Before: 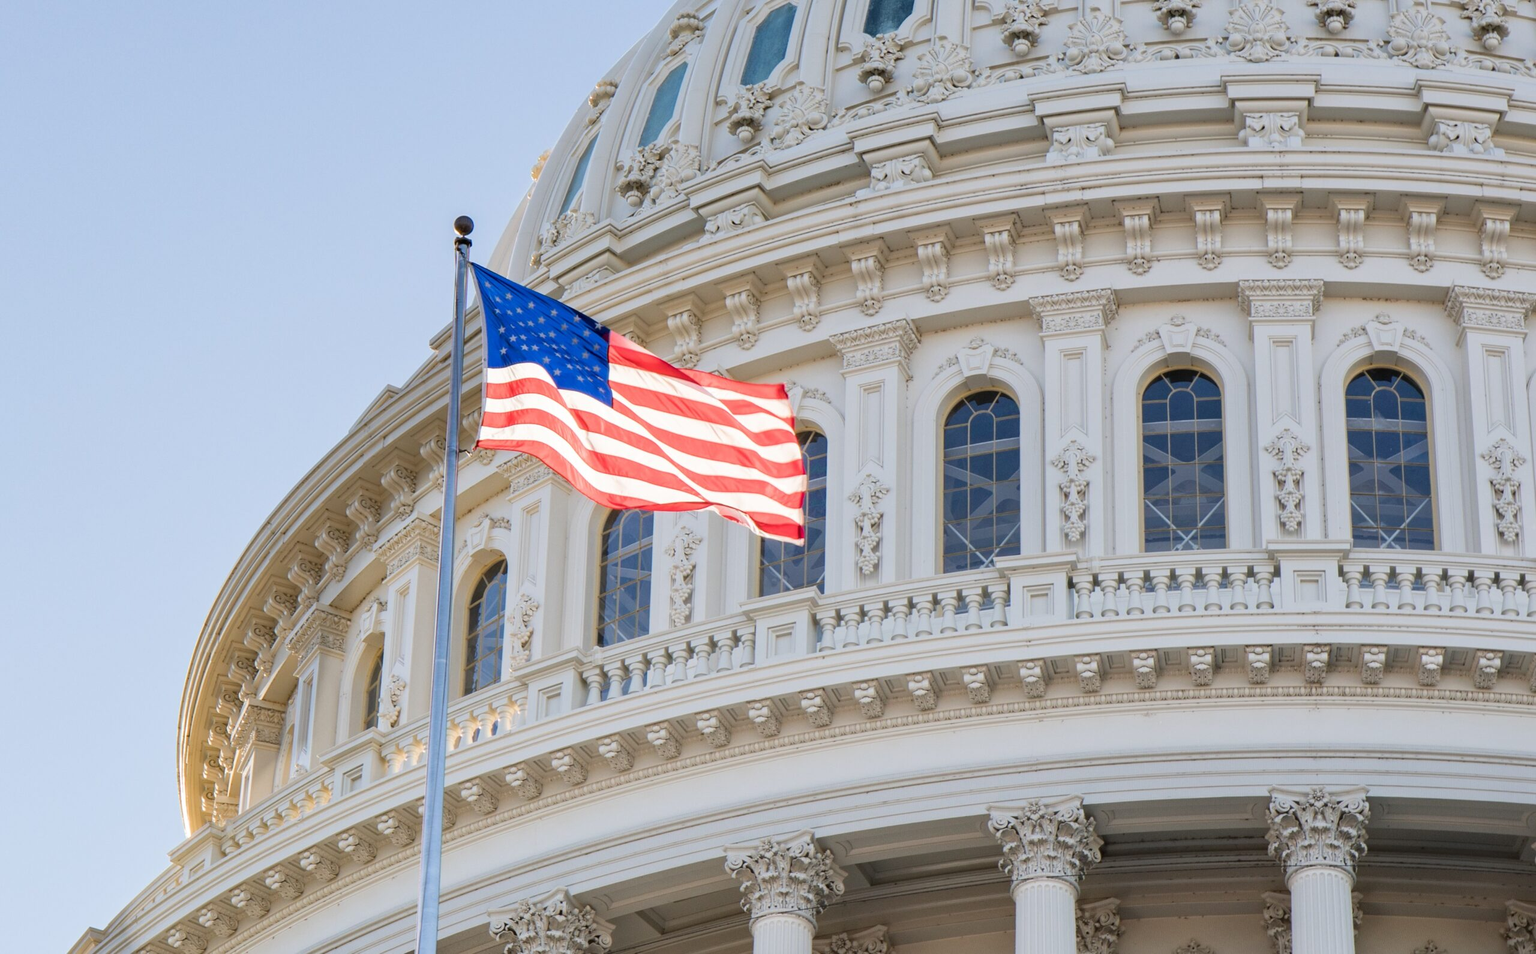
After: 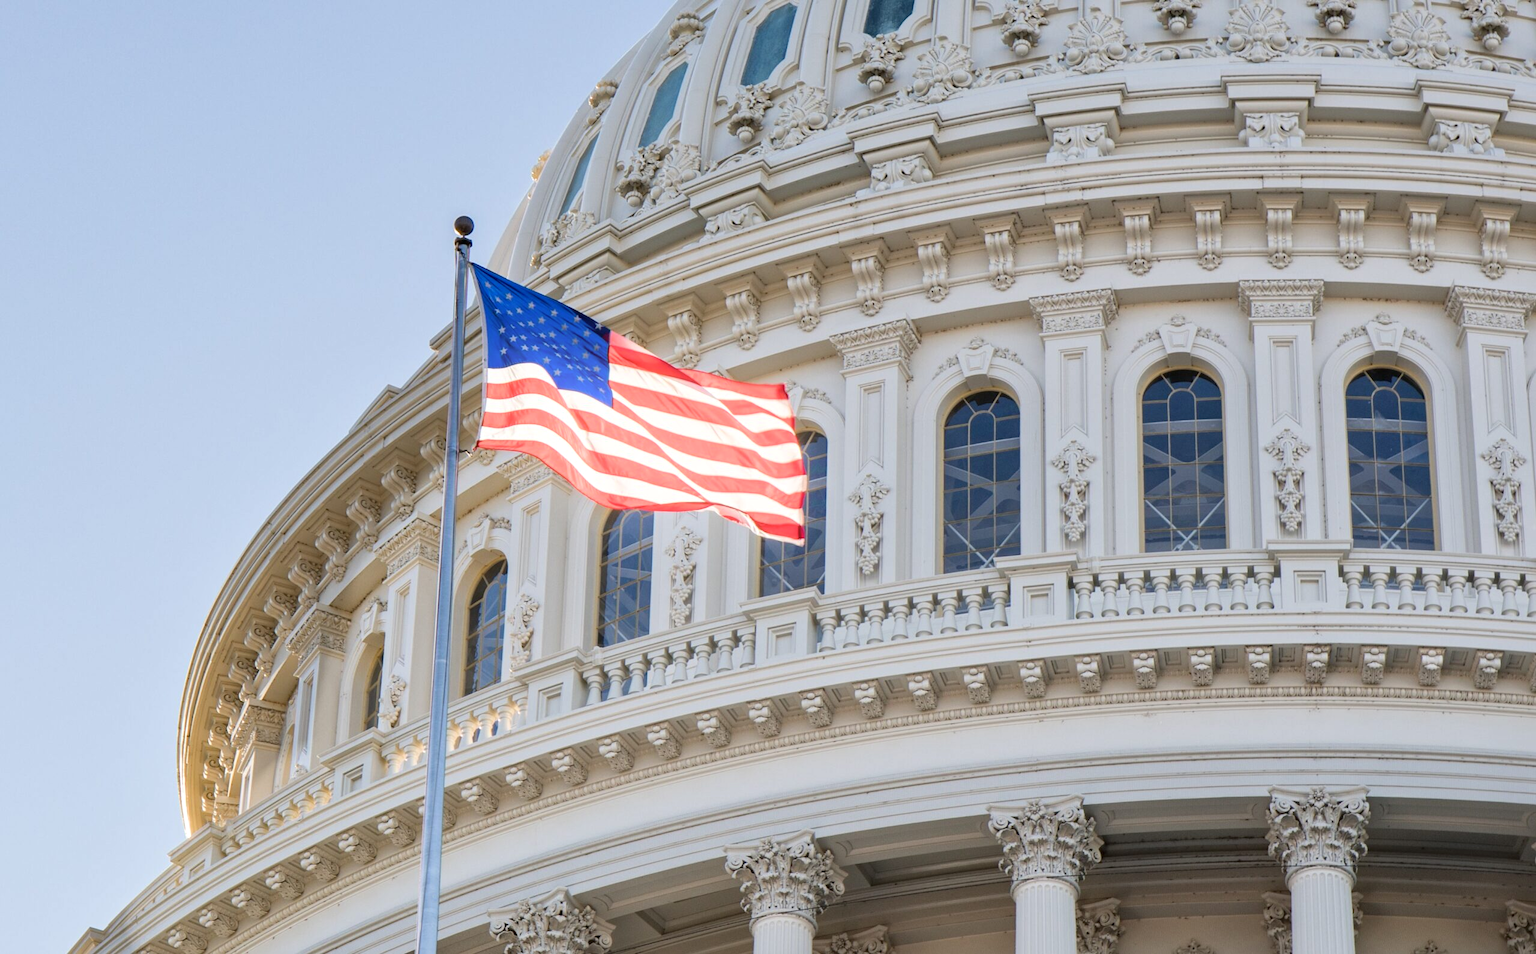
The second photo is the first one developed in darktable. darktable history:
local contrast: mode bilateral grid, contrast 20, coarseness 50, detail 120%, midtone range 0.2
bloom: size 13.65%, threshold 98.39%, strength 4.82%
